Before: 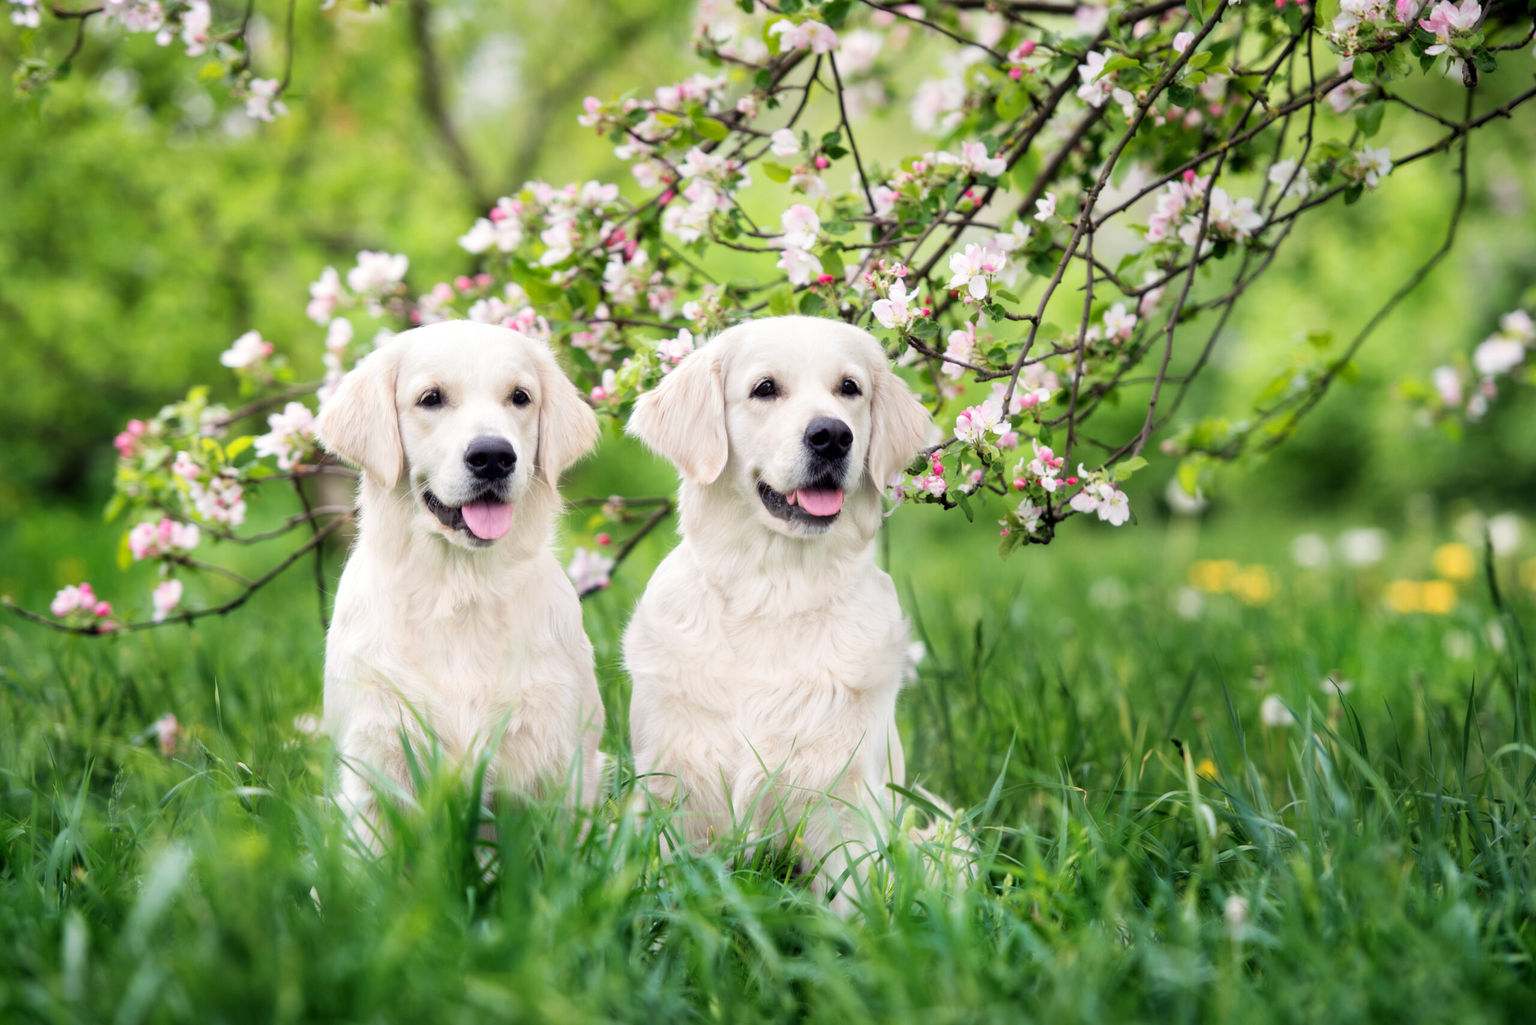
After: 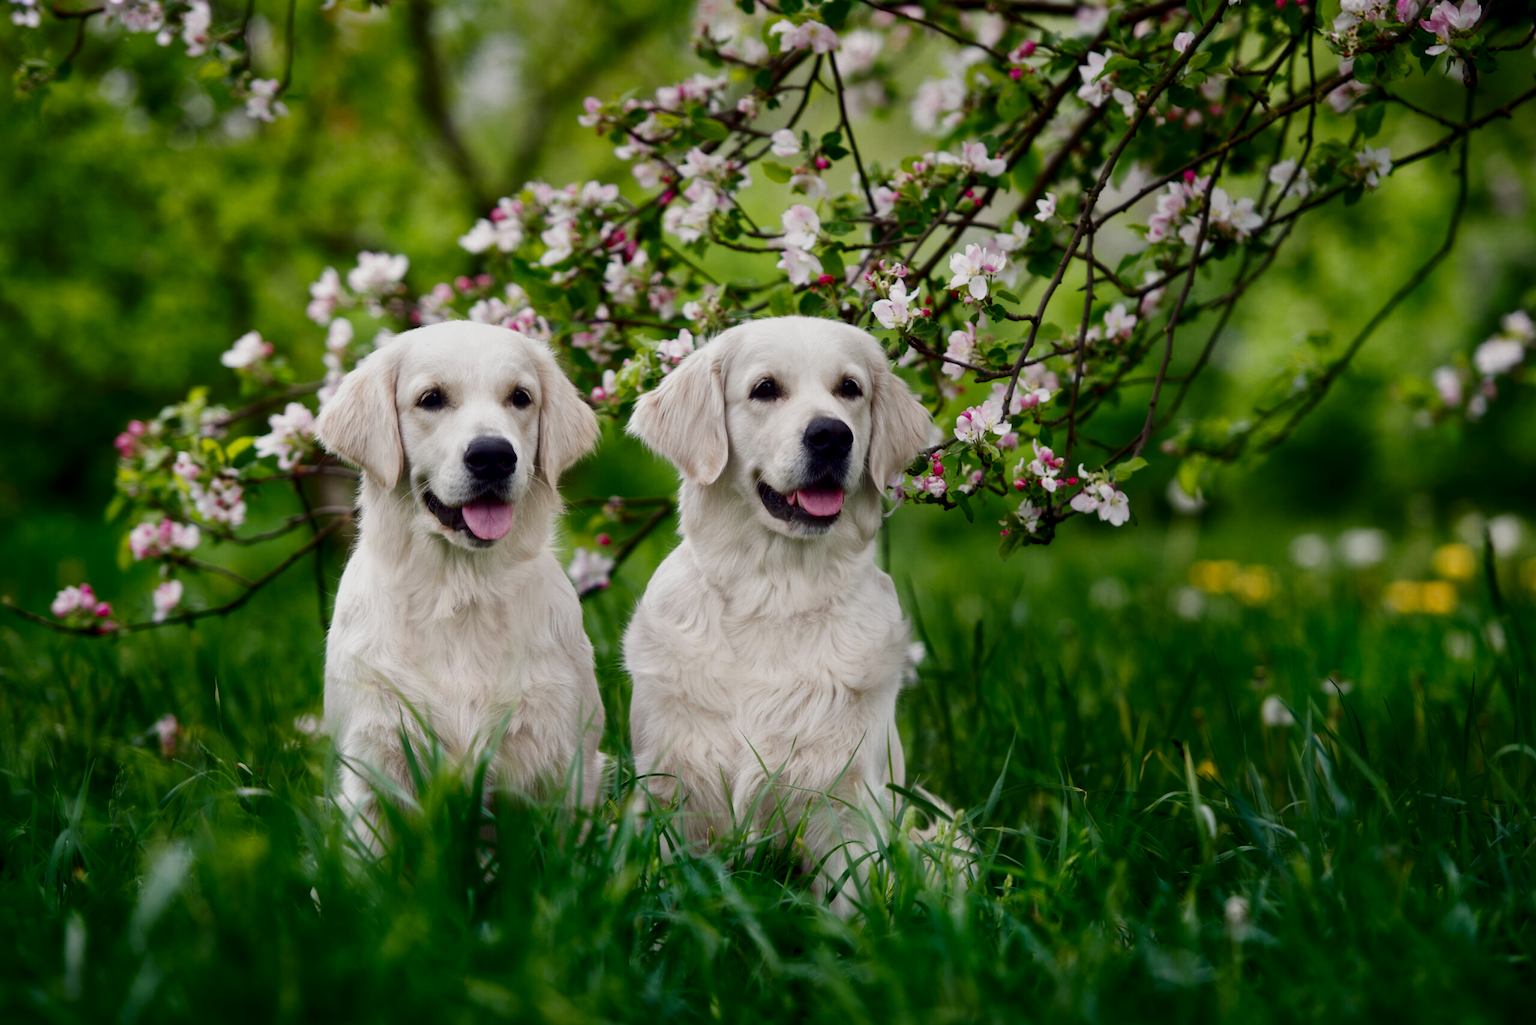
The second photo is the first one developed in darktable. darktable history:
contrast brightness saturation: brightness -0.52
exposure: black level correction 0.001, exposure -0.2 EV, compensate highlight preservation false
white balance: emerald 1
